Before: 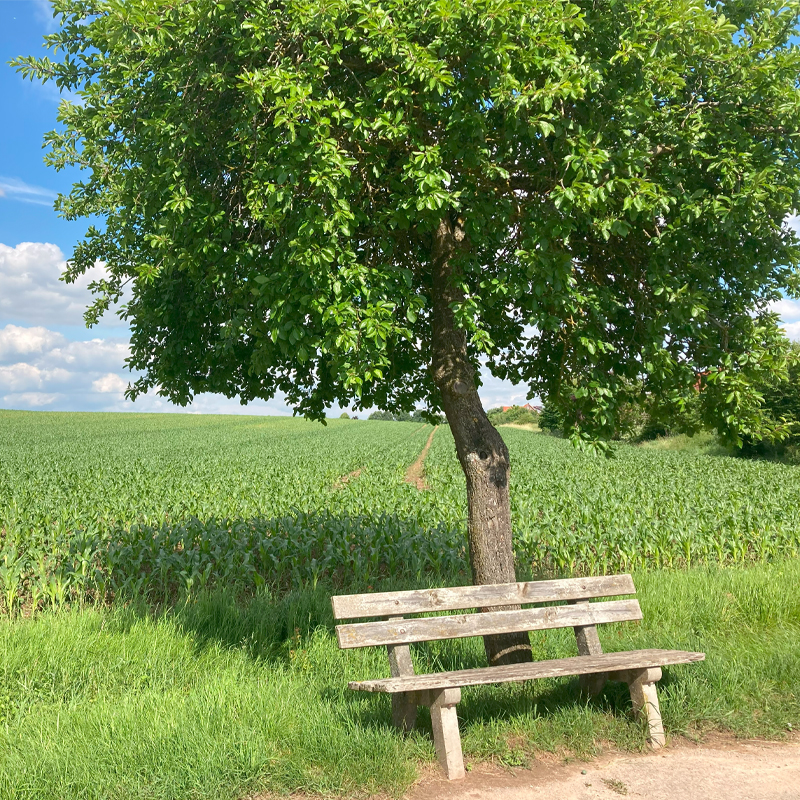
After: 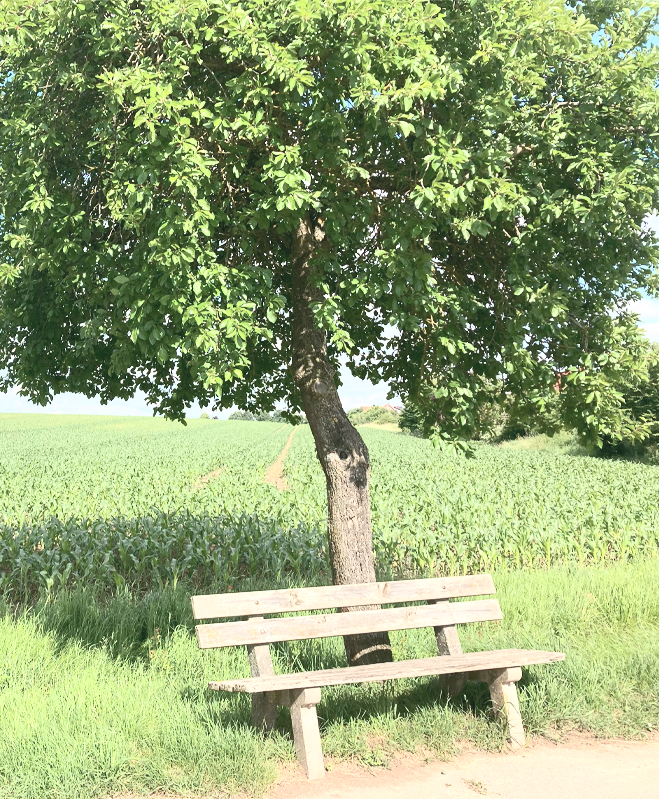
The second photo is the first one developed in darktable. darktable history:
crop: left 17.582%, bottom 0.031%
contrast brightness saturation: contrast 0.43, brightness 0.56, saturation -0.19
